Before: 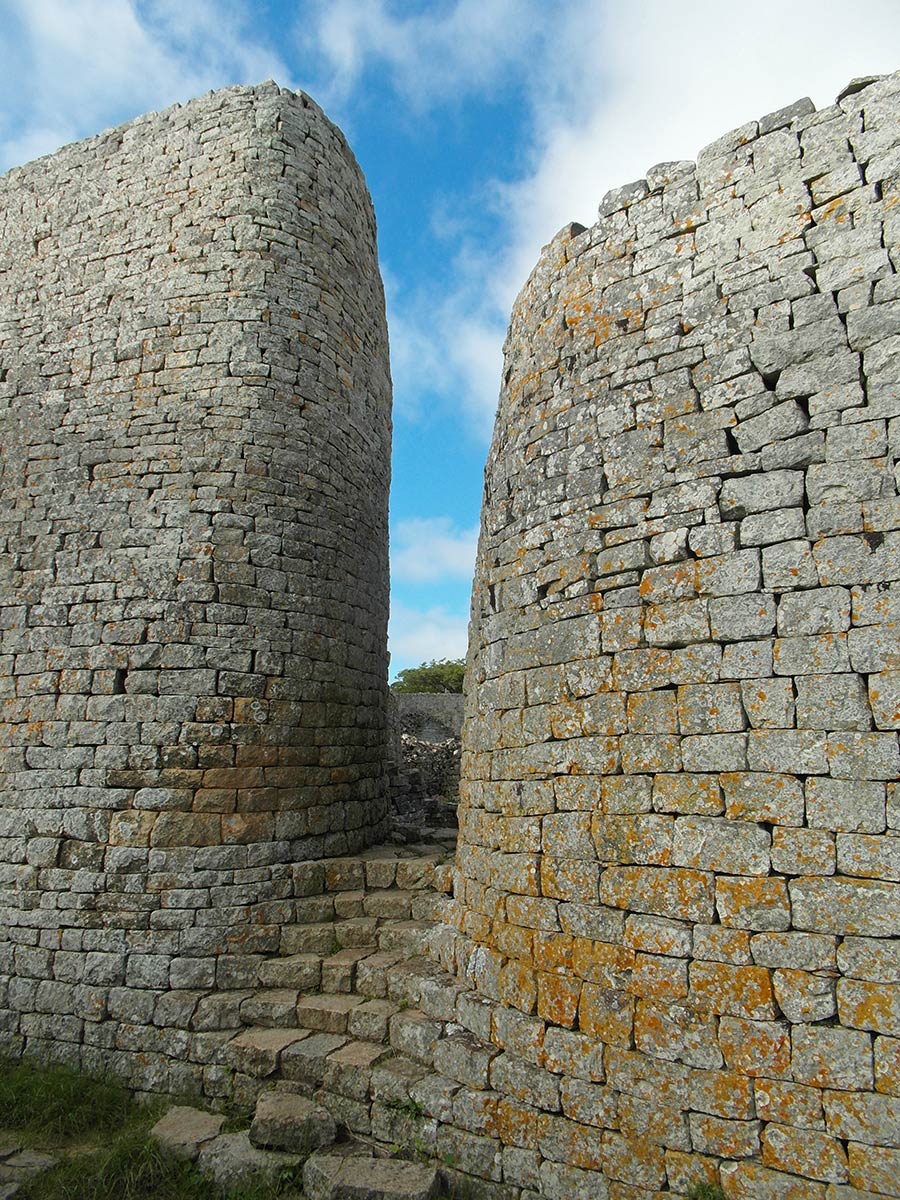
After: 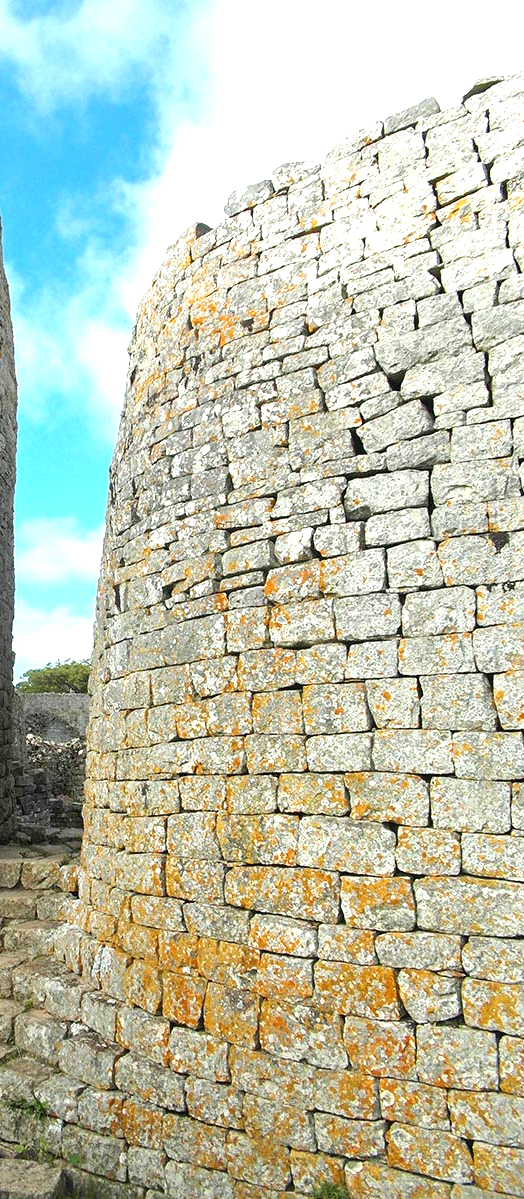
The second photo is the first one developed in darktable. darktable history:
exposure: black level correction 0, exposure 1.106 EV, compensate exposure bias true, compensate highlight preservation false
crop: left 41.752%
